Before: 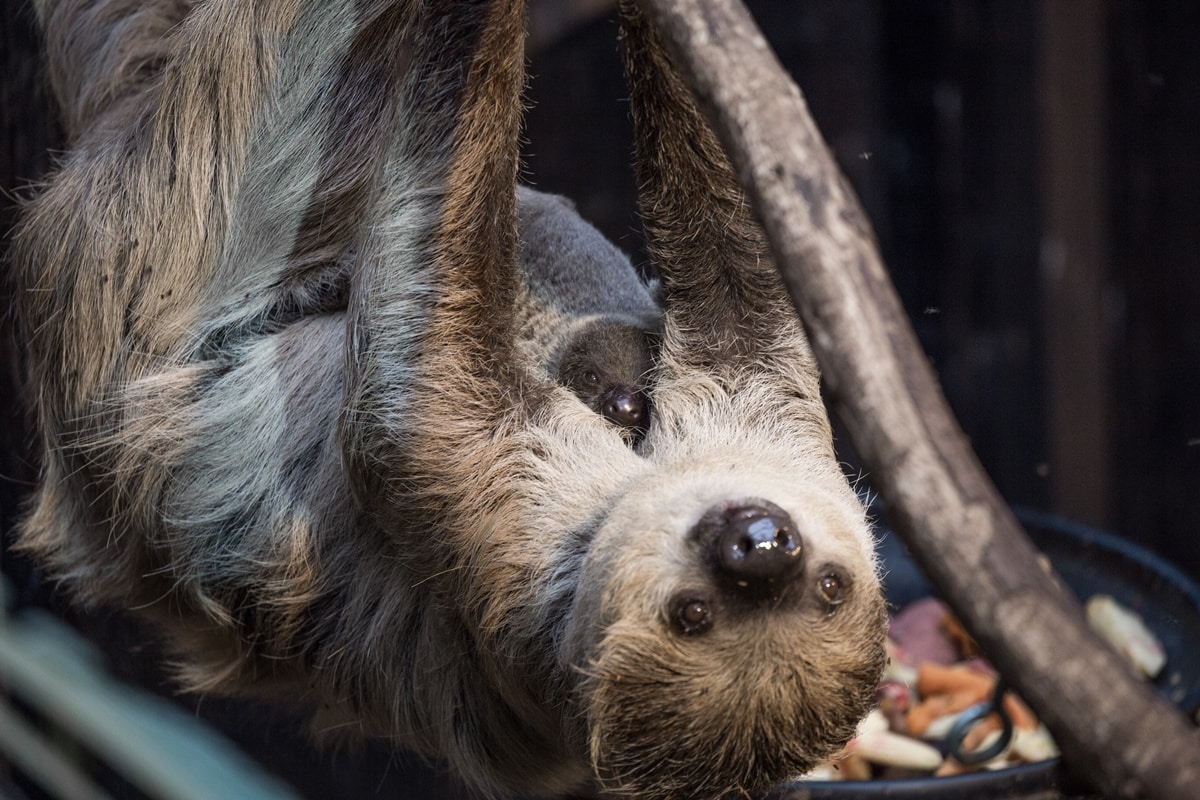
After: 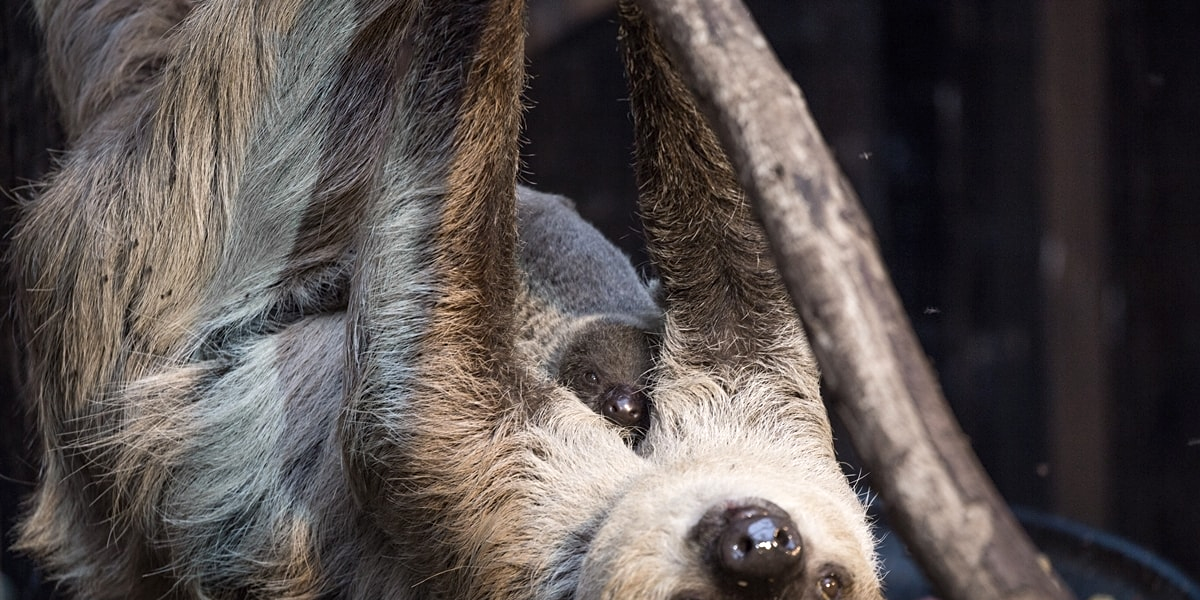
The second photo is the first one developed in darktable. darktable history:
crop: bottom 24.967%
exposure: exposure 0.2 EV, compensate highlight preservation false
sharpen: amount 0.2
